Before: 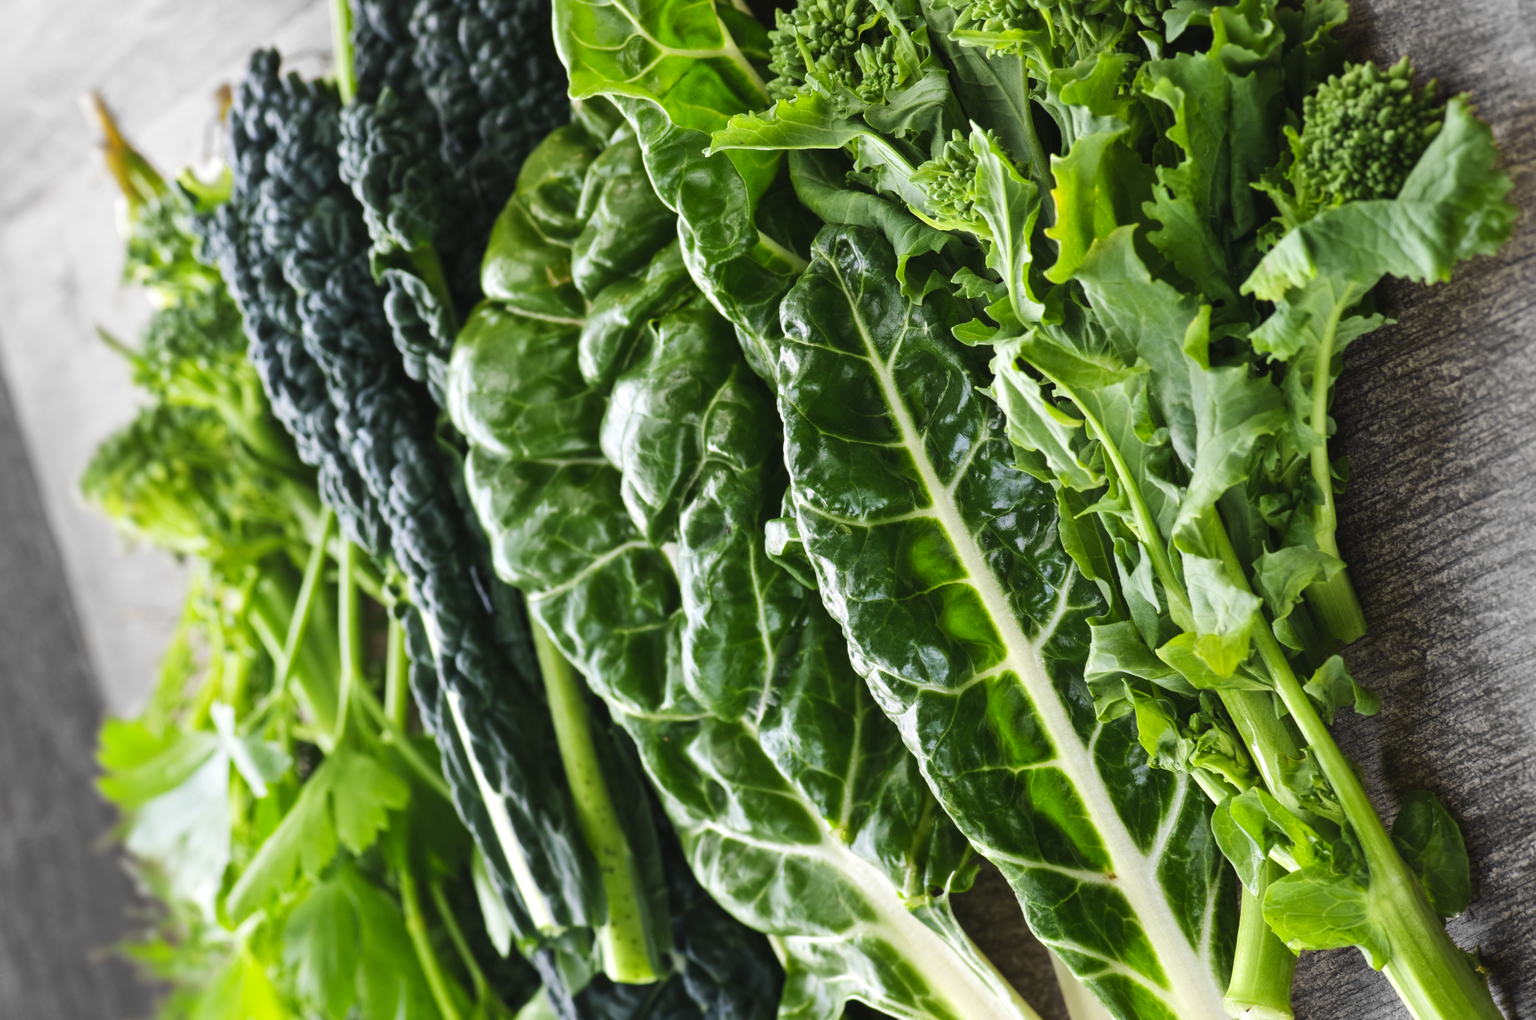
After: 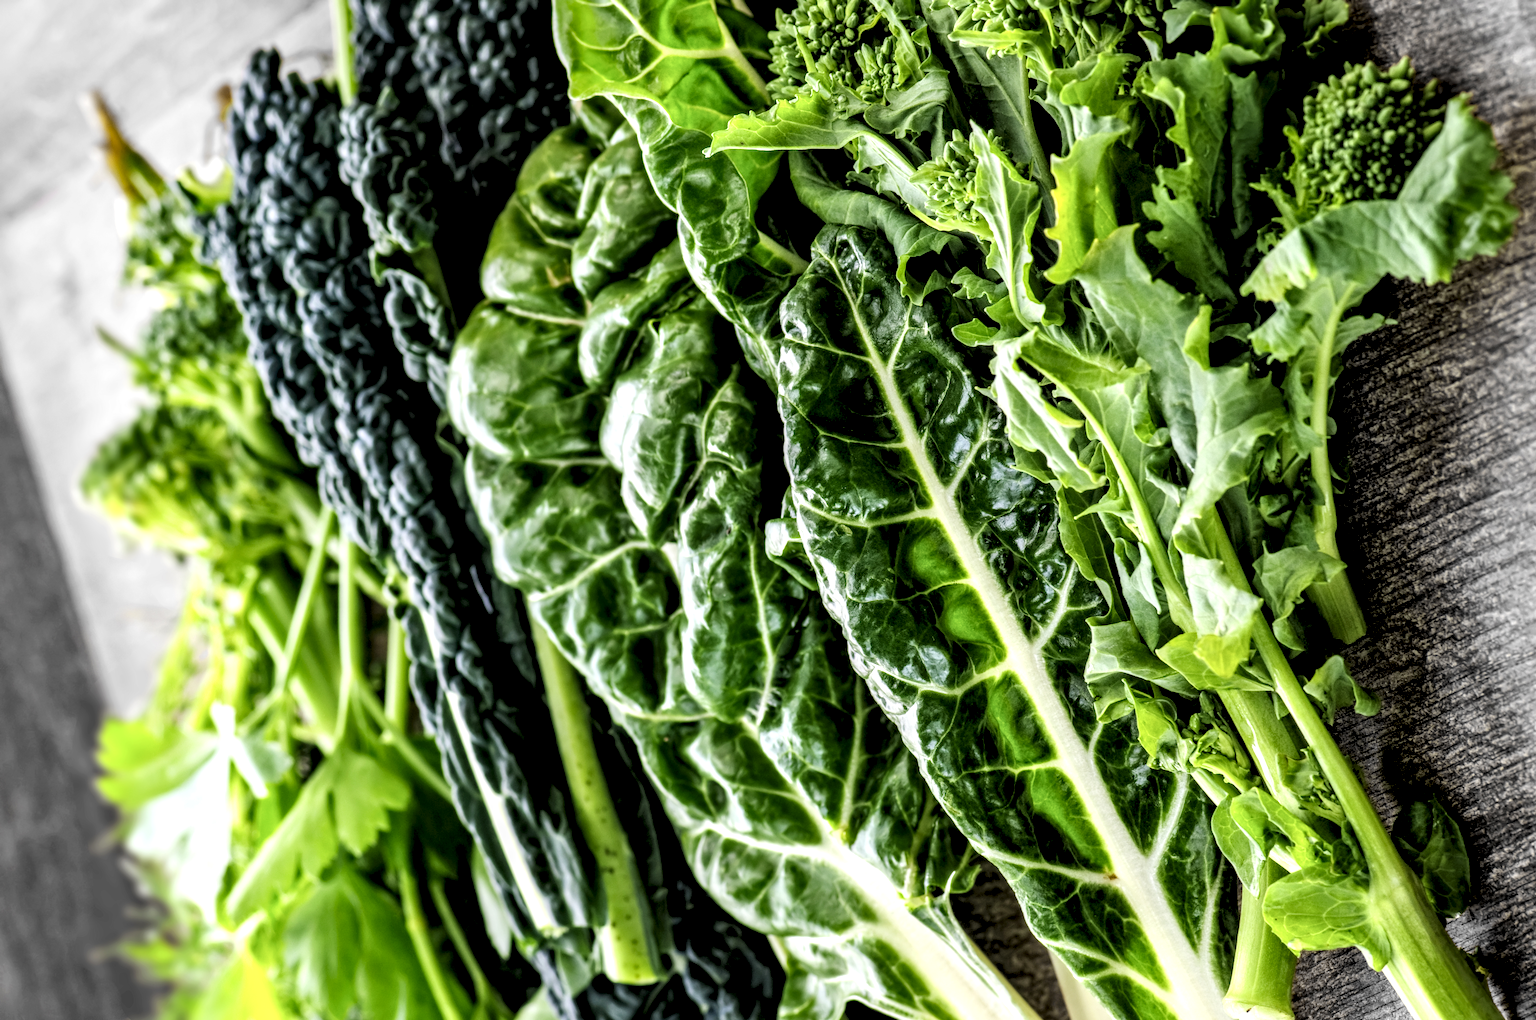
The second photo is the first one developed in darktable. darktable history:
rgb levels: preserve colors sum RGB, levels [[0.038, 0.433, 0.934], [0, 0.5, 1], [0, 0.5, 1]]
local contrast: detail 203%
